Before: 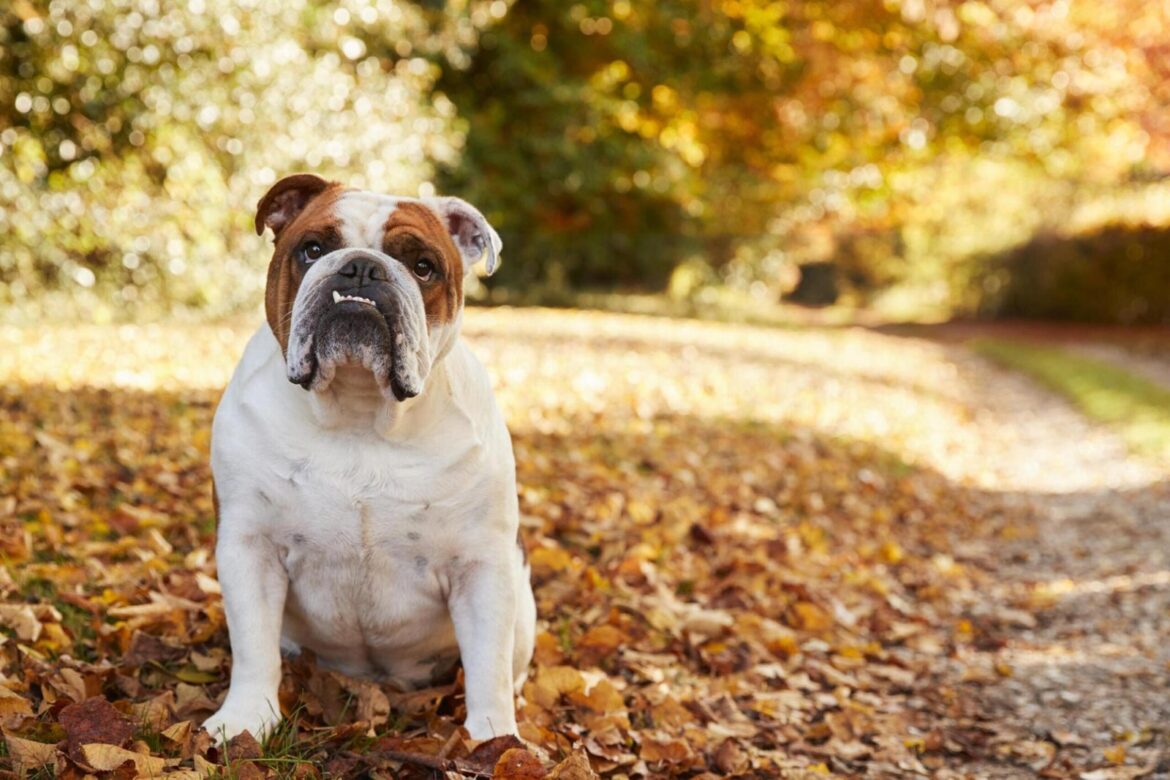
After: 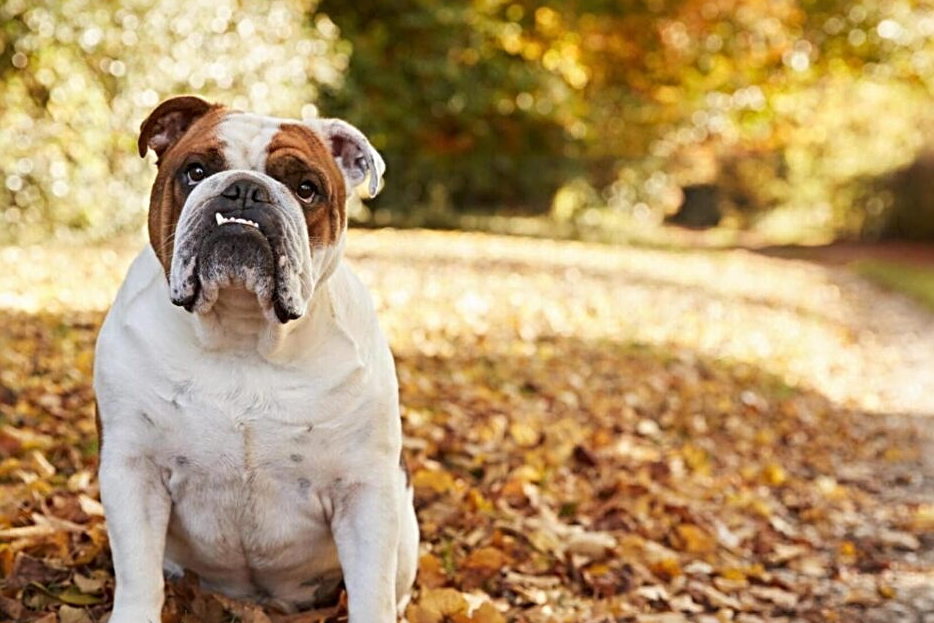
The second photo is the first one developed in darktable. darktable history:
crop and rotate: left 10.071%, top 10.071%, right 10.02%, bottom 10.02%
sharpen: radius 4
